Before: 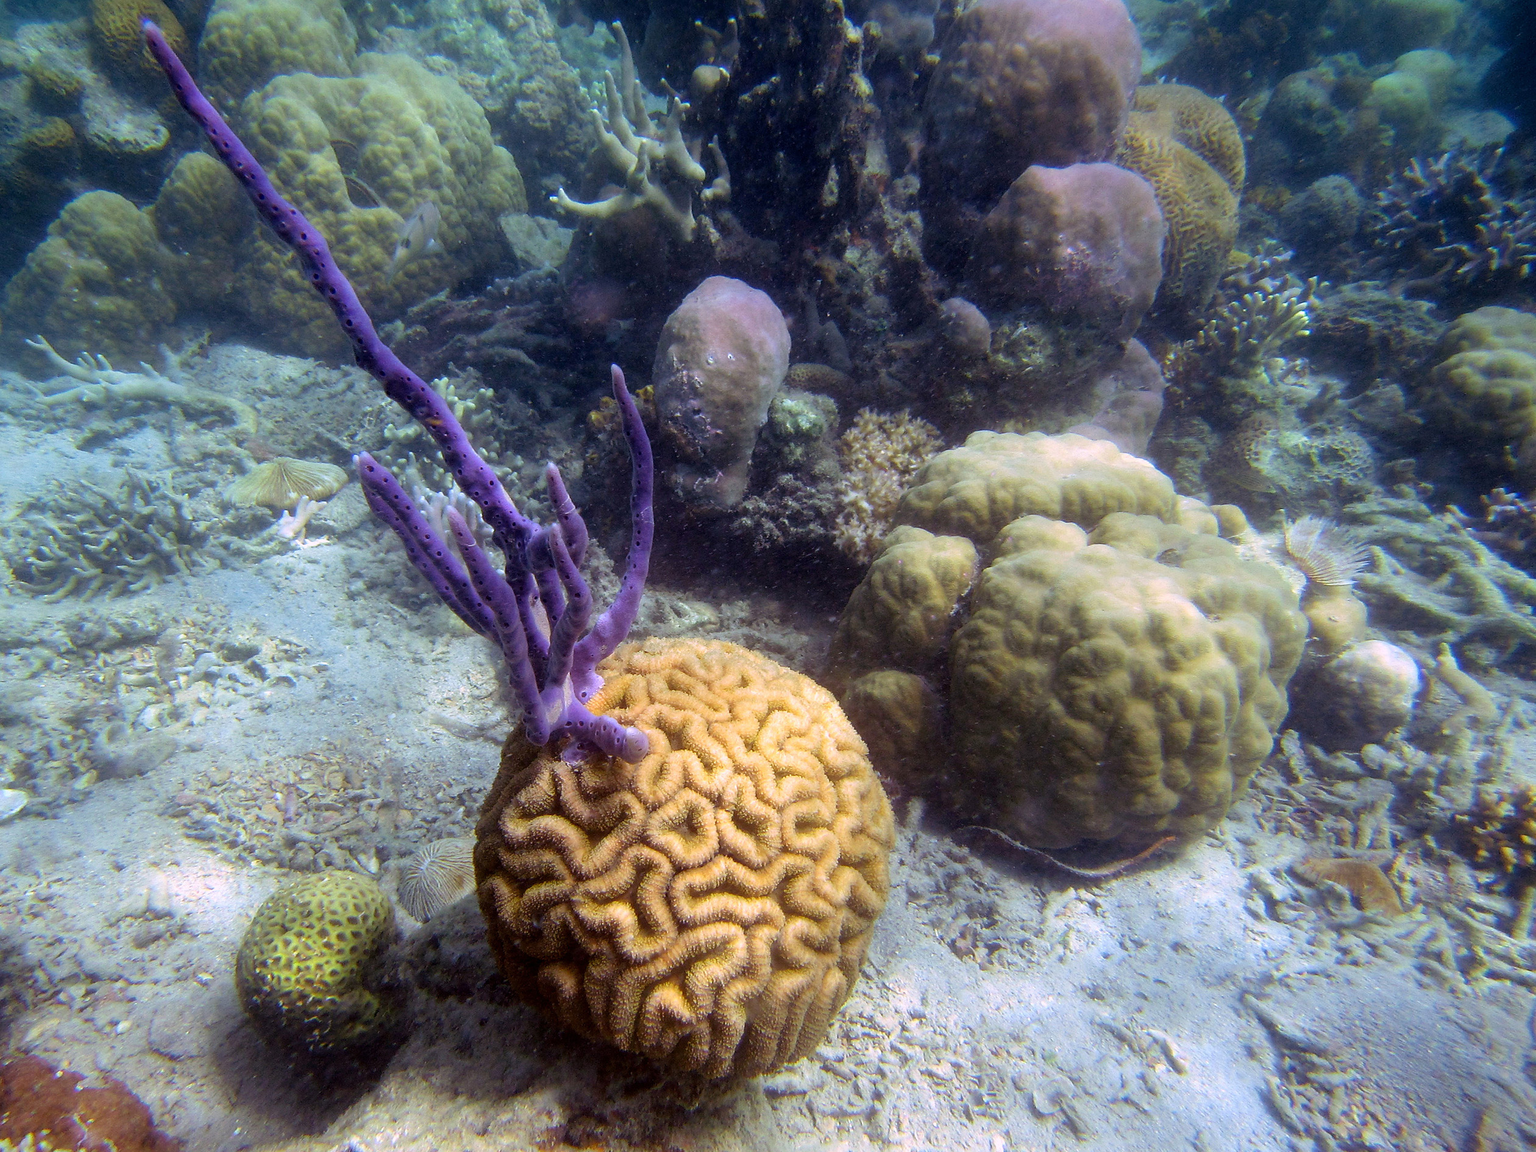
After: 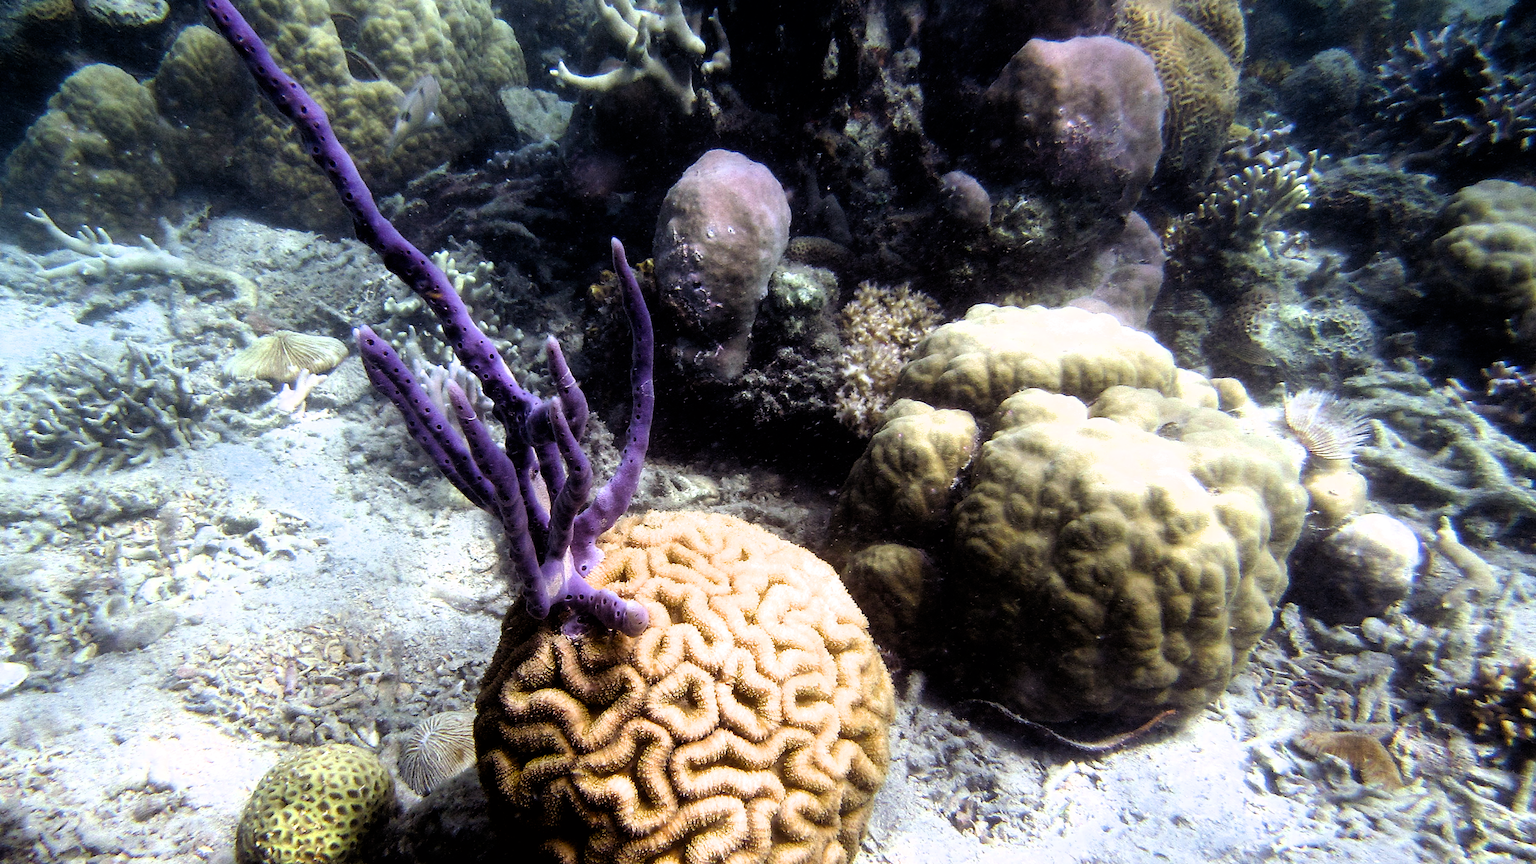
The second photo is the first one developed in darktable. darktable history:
crop: top 11.033%, bottom 13.893%
tone equalizer: on, module defaults
filmic rgb: black relative exposure -8.25 EV, white relative exposure 2.2 EV, threshold 5.96 EV, hardness 7.19, latitude 85.65%, contrast 1.704, highlights saturation mix -4%, shadows ↔ highlights balance -2.74%, enable highlight reconstruction true
color calibration: output R [1.063, -0.012, -0.003, 0], output B [-0.079, 0.047, 1, 0], illuminant same as pipeline (D50), adaptation none (bypass), x 0.333, y 0.333, temperature 5012.24 K
